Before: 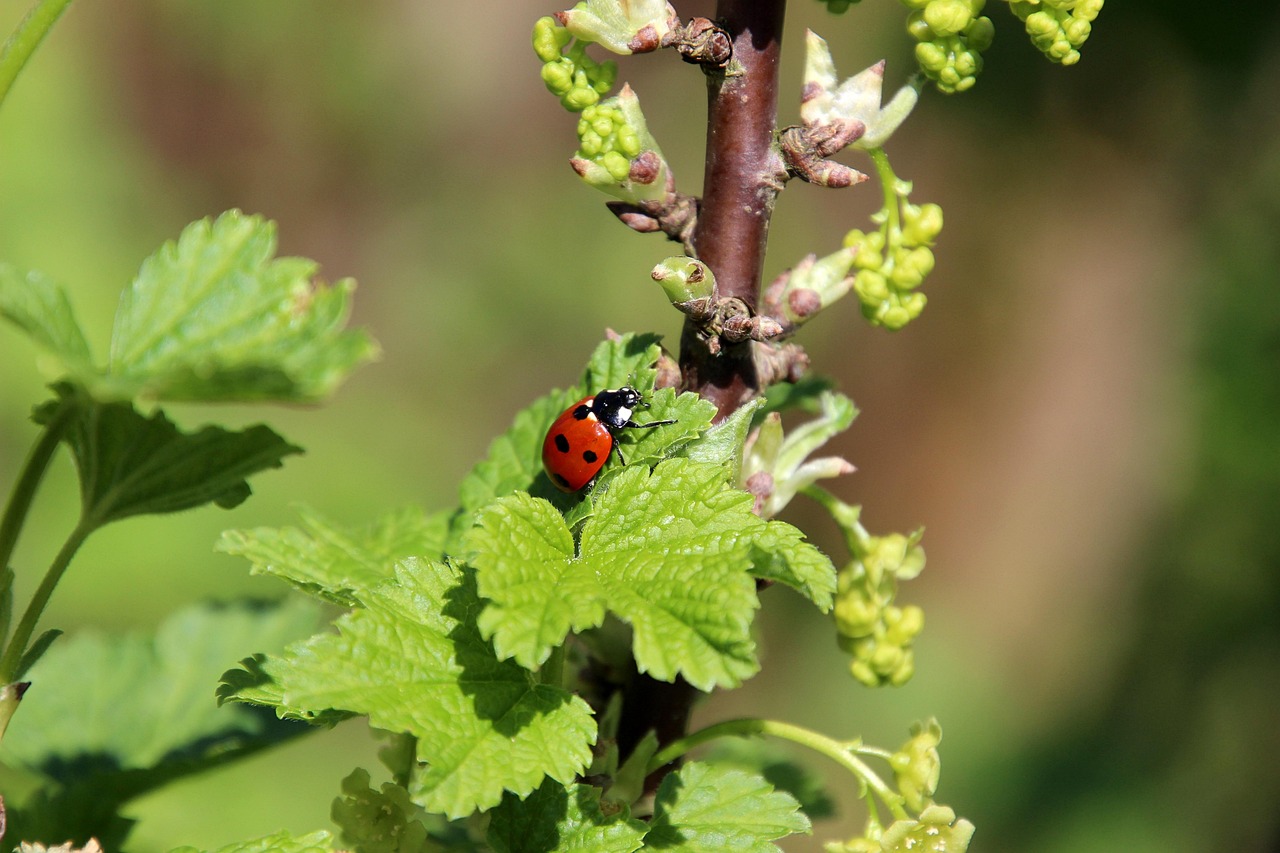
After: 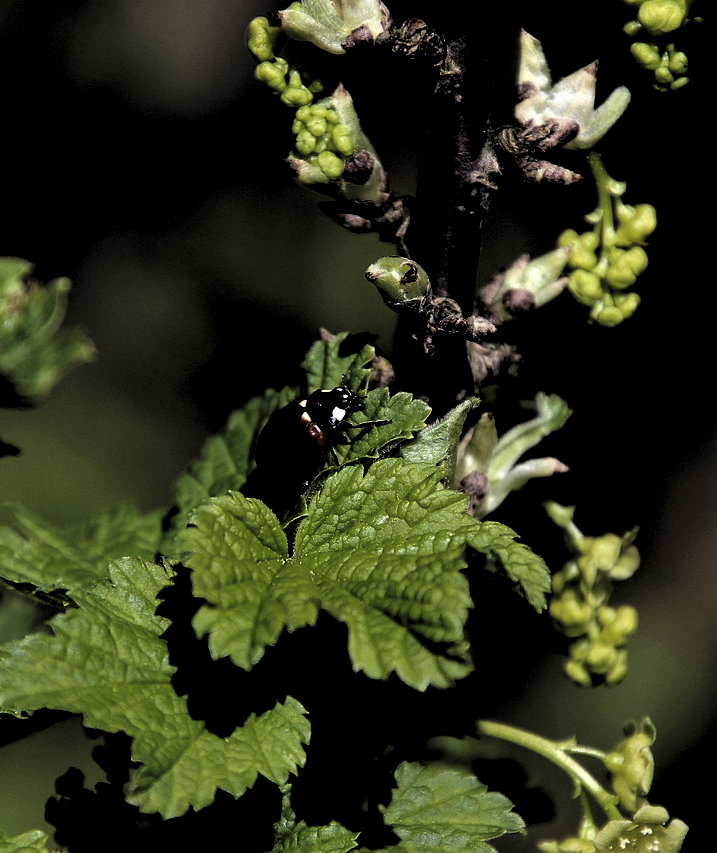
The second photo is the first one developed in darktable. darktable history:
levels: black 0.044%, levels [0.514, 0.759, 1]
crop and rotate: left 22.402%, right 21.542%
